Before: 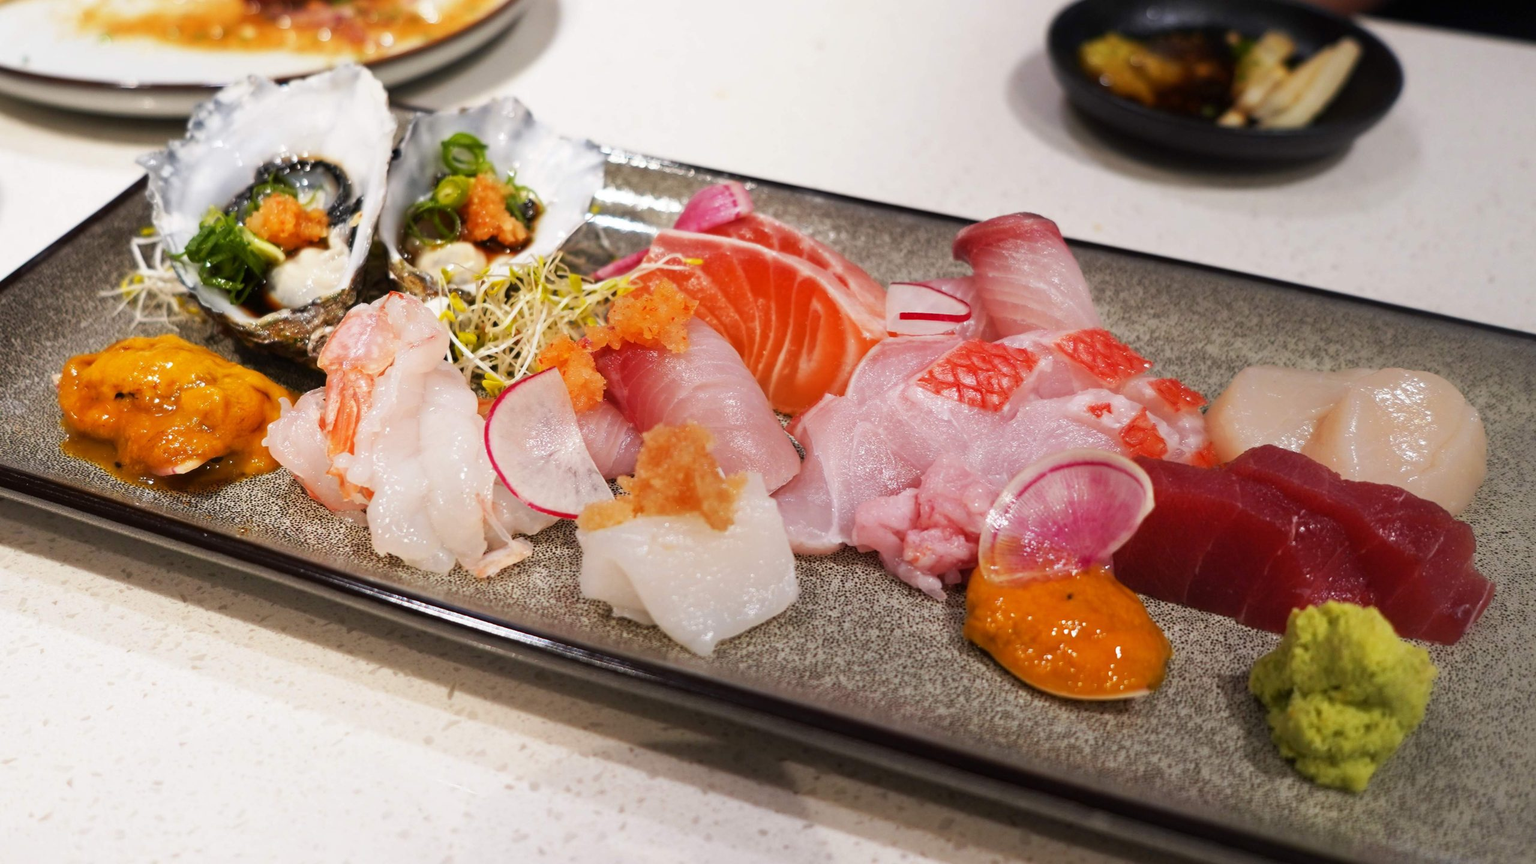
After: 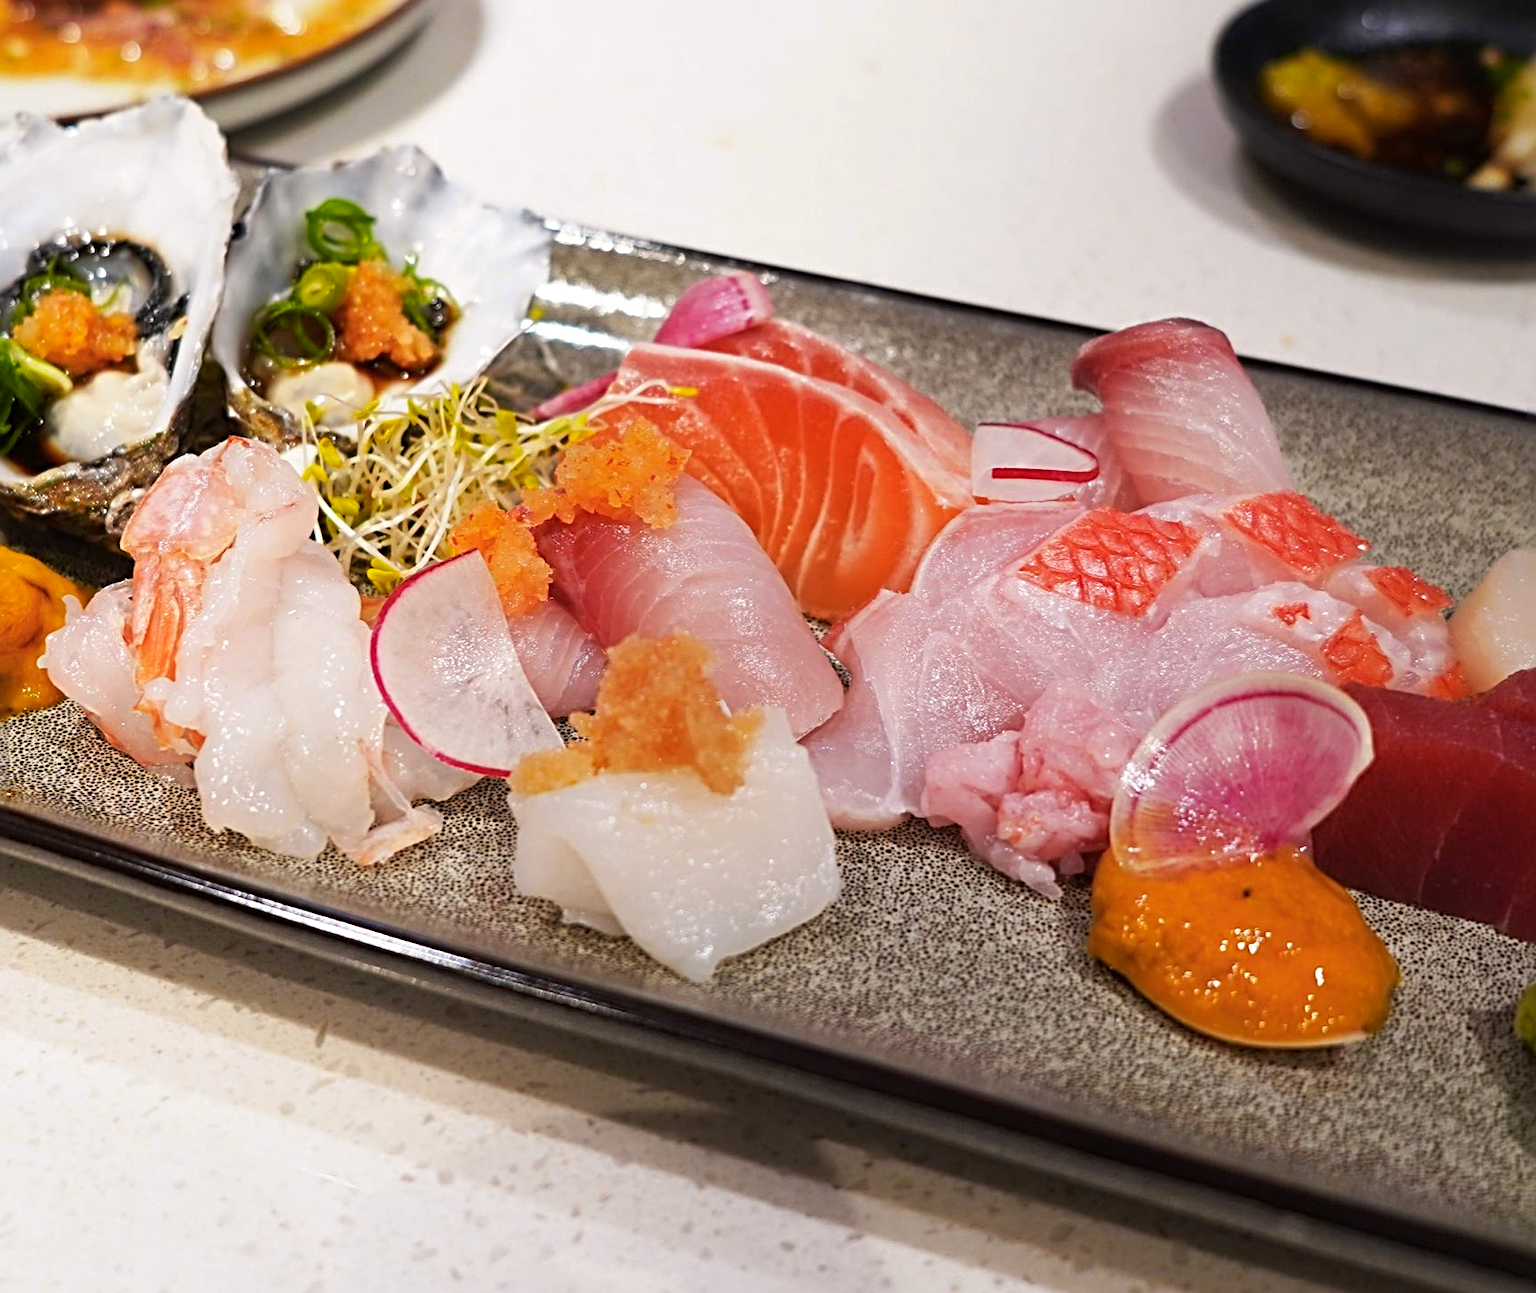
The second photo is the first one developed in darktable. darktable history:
crop: left 15.433%, right 17.752%
tone equalizer: mask exposure compensation -0.497 EV
color zones: curves: ch0 [(0, 0.497) (0.096, 0.361) (0.221, 0.538) (0.429, 0.5) (0.571, 0.5) (0.714, 0.5) (0.857, 0.5) (1, 0.497)]; ch1 [(0, 0.5) (0.143, 0.5) (0.257, -0.002) (0.429, 0.04) (0.571, -0.001) (0.714, -0.015) (0.857, 0.024) (1, 0.5)], mix -124.08%
sharpen: radius 3.963
